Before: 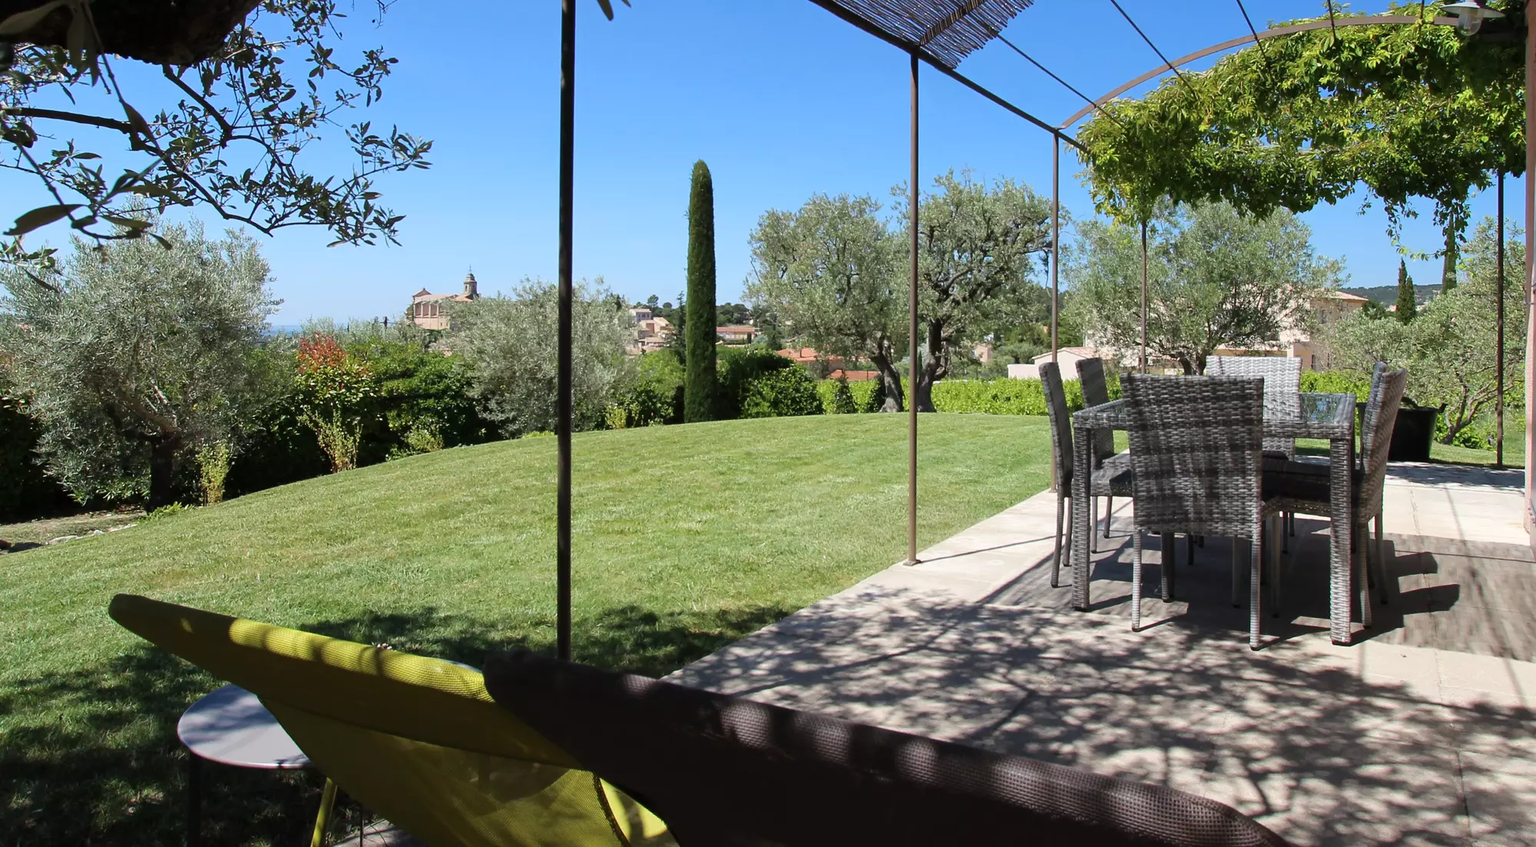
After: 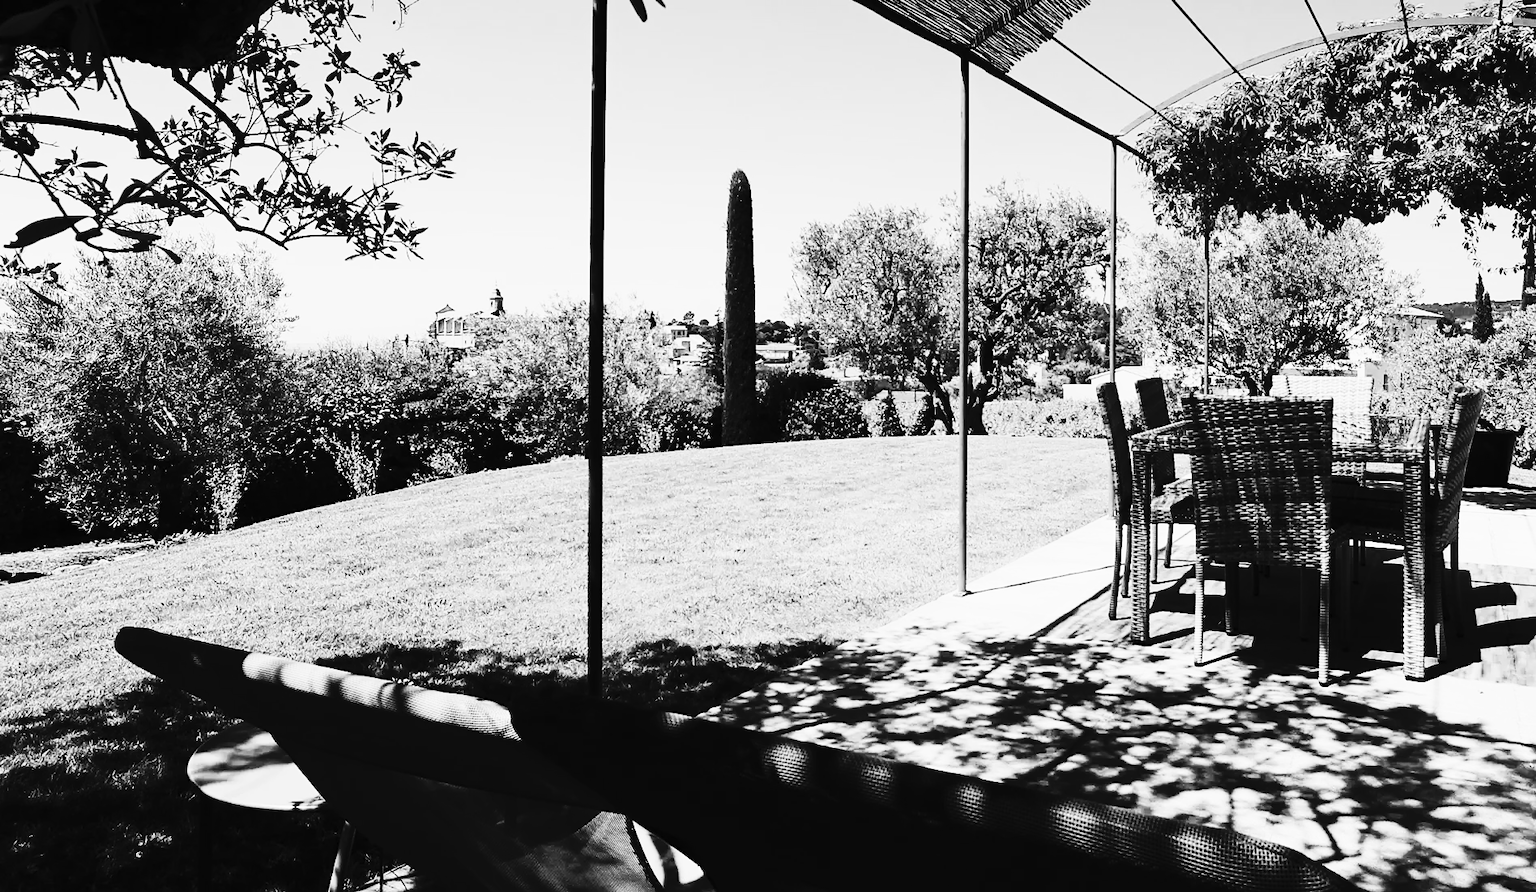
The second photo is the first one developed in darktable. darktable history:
base curve: curves: ch0 [(0, 0) (0.036, 0.01) (0.123, 0.254) (0.258, 0.504) (0.507, 0.748) (1, 1)], preserve colors none
tone equalizer: -8 EV -0.417 EV, -7 EV -0.389 EV, -6 EV -0.333 EV, -5 EV -0.222 EV, -3 EV 0.222 EV, -2 EV 0.333 EV, -1 EV 0.389 EV, +0 EV 0.417 EV, edges refinement/feathering 500, mask exposure compensation -1.57 EV, preserve details no
crop and rotate: right 5.167%
sharpen: amount 0.2
monochrome: a -3.63, b -0.465
exposure: exposure -1 EV, compensate highlight preservation false
contrast brightness saturation: contrast 0.39, brightness 0.53
